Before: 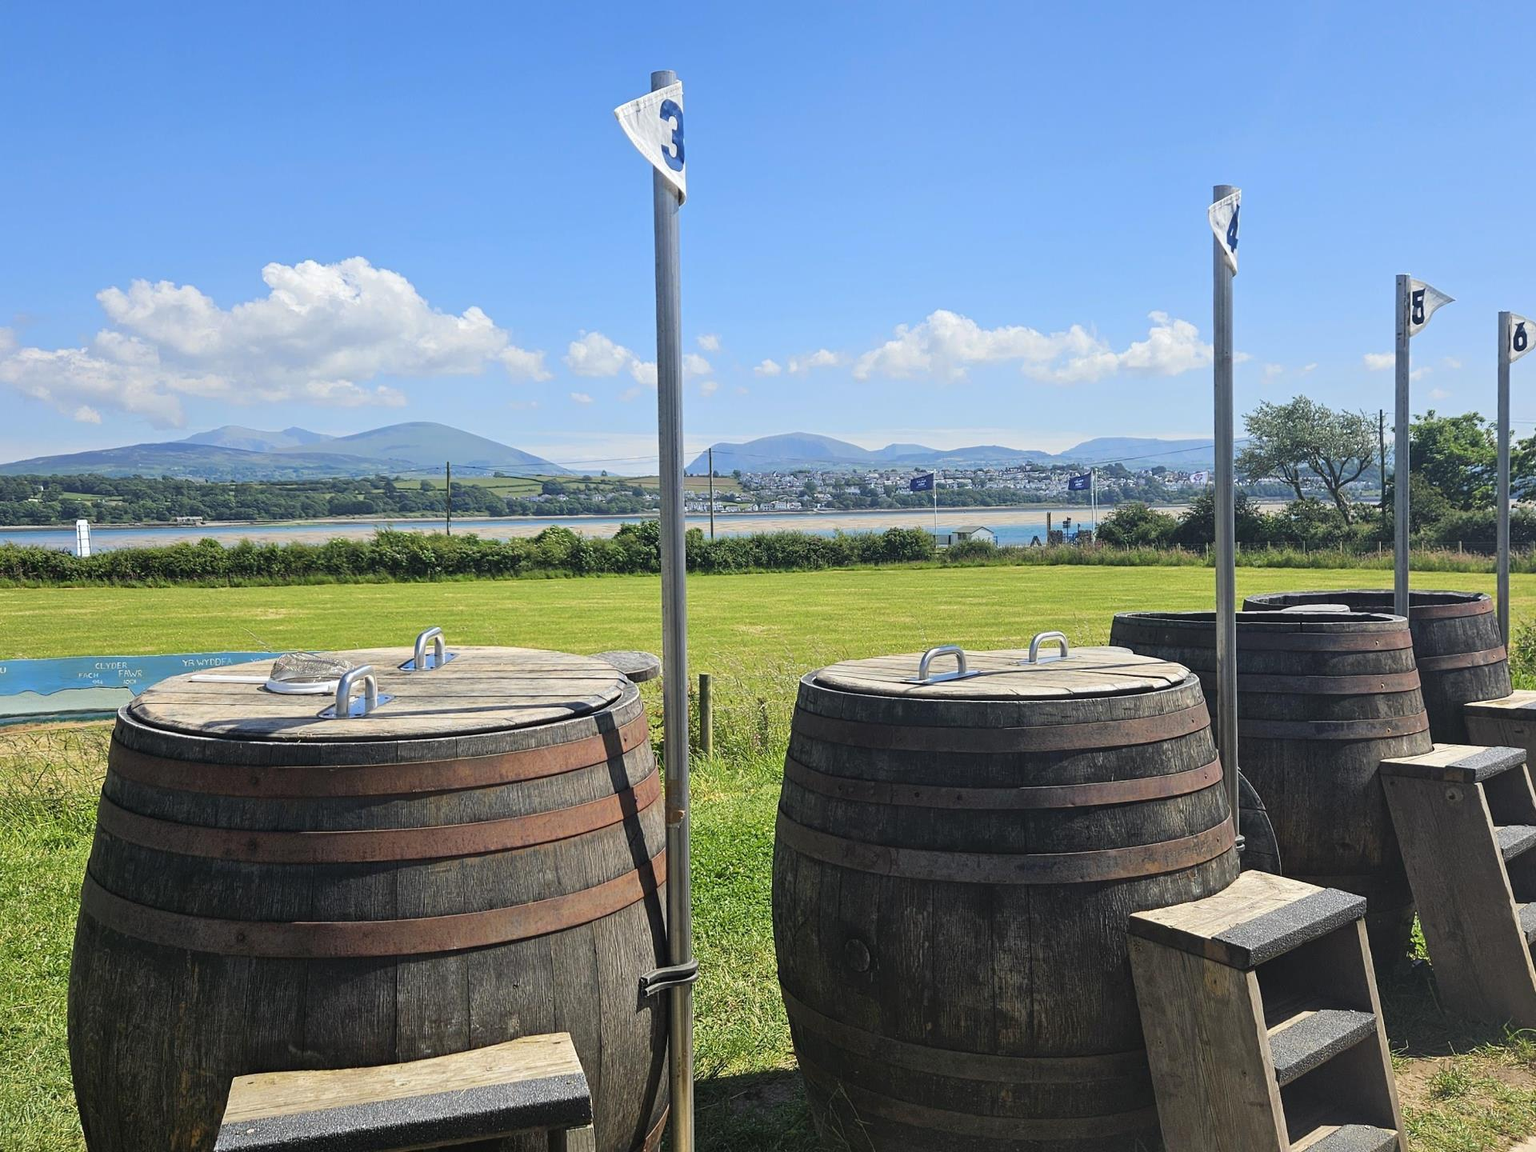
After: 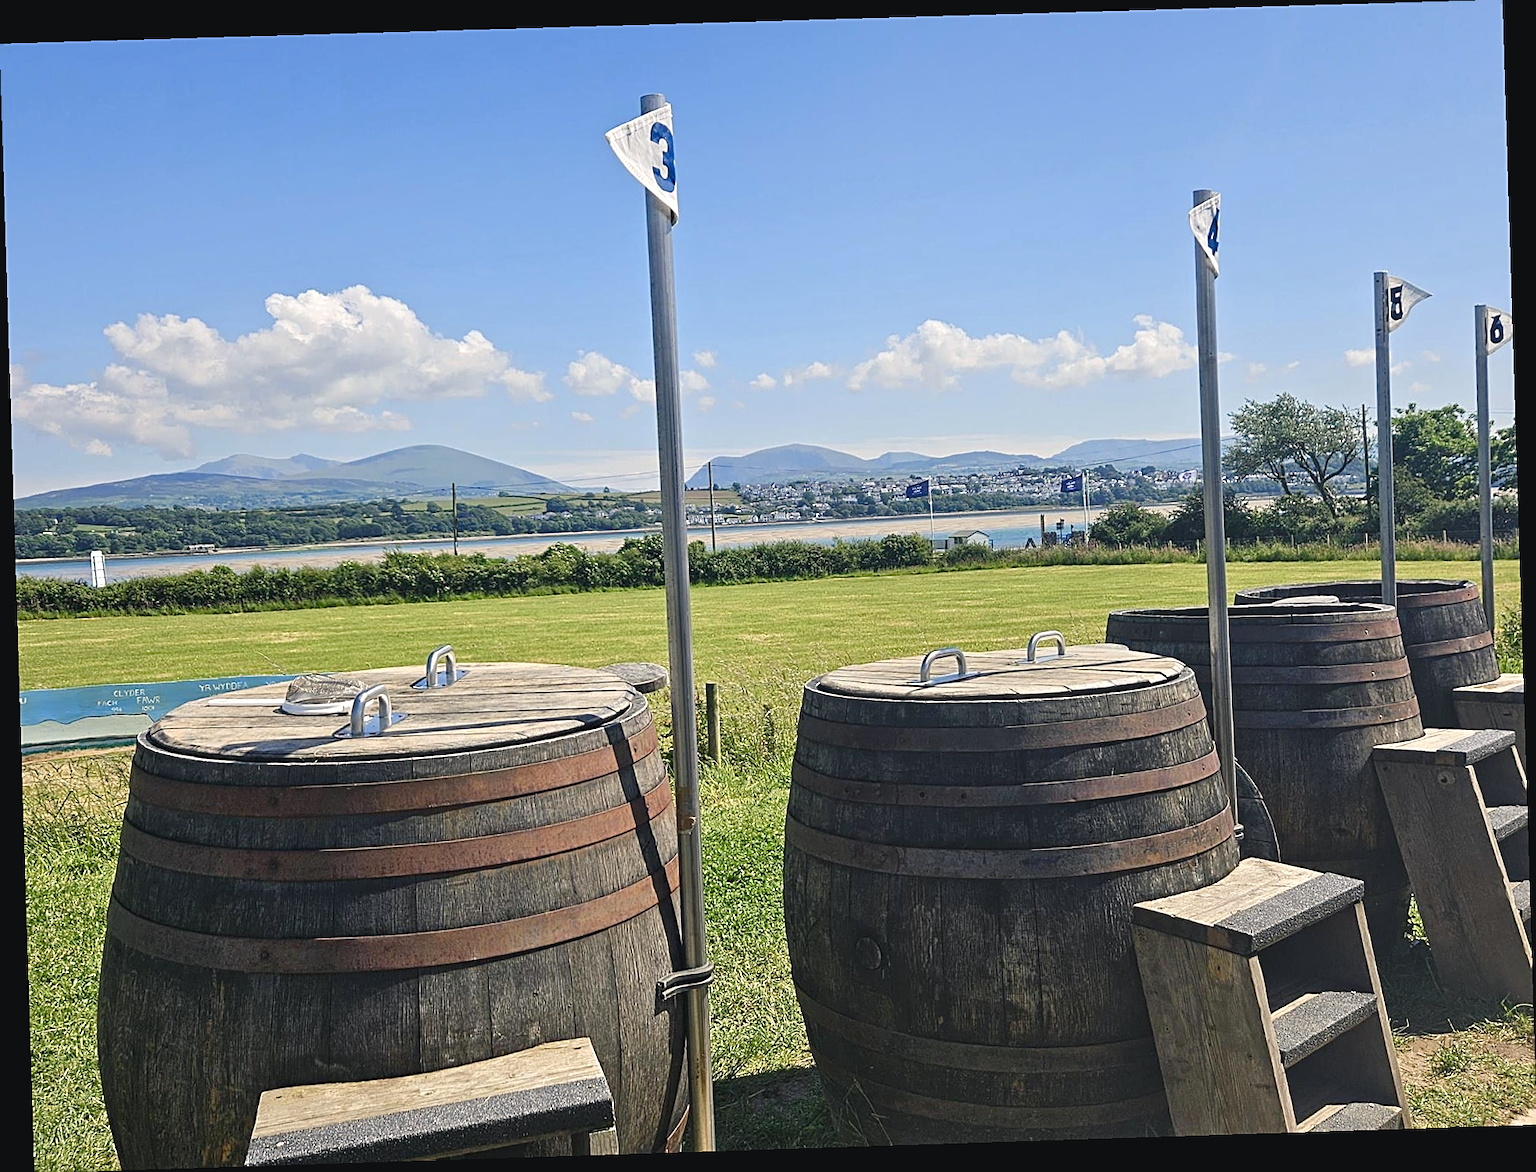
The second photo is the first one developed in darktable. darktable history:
color balance rgb: shadows lift › chroma 2%, shadows lift › hue 250°, power › hue 326.4°, highlights gain › chroma 2%, highlights gain › hue 64.8°, global offset › luminance 0.5%, global offset › hue 58.8°, perceptual saturation grading › highlights -25%, perceptual saturation grading › shadows 30%, global vibrance 15%
contrast equalizer: y [[0.5, 0.501, 0.532, 0.538, 0.54, 0.541], [0.5 ×6], [0.5 ×6], [0 ×6], [0 ×6]]
rotate and perspective: rotation -1.77°, lens shift (horizontal) 0.004, automatic cropping off
sharpen: on, module defaults
